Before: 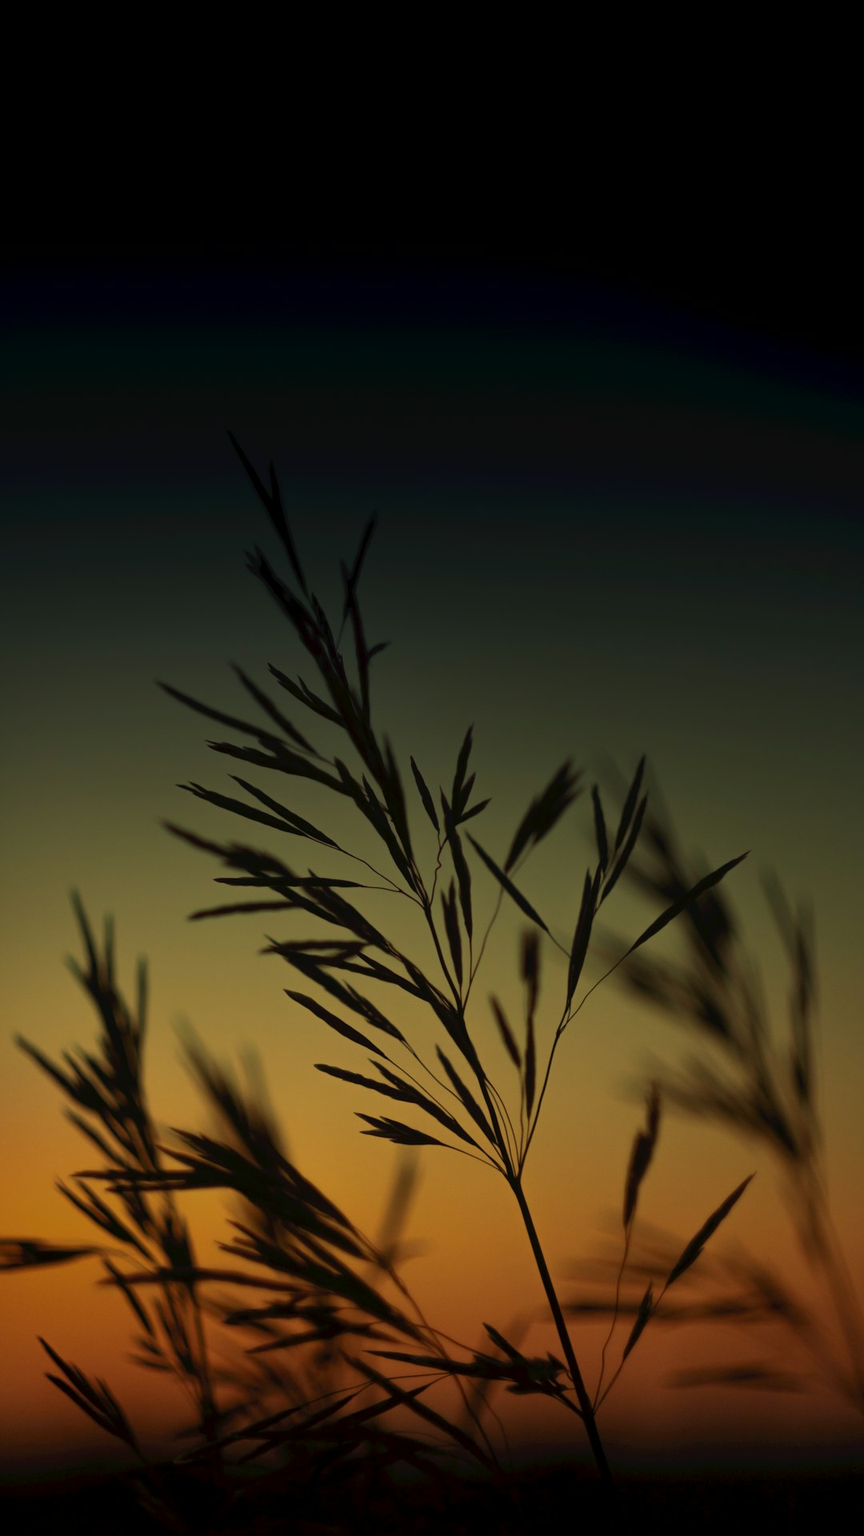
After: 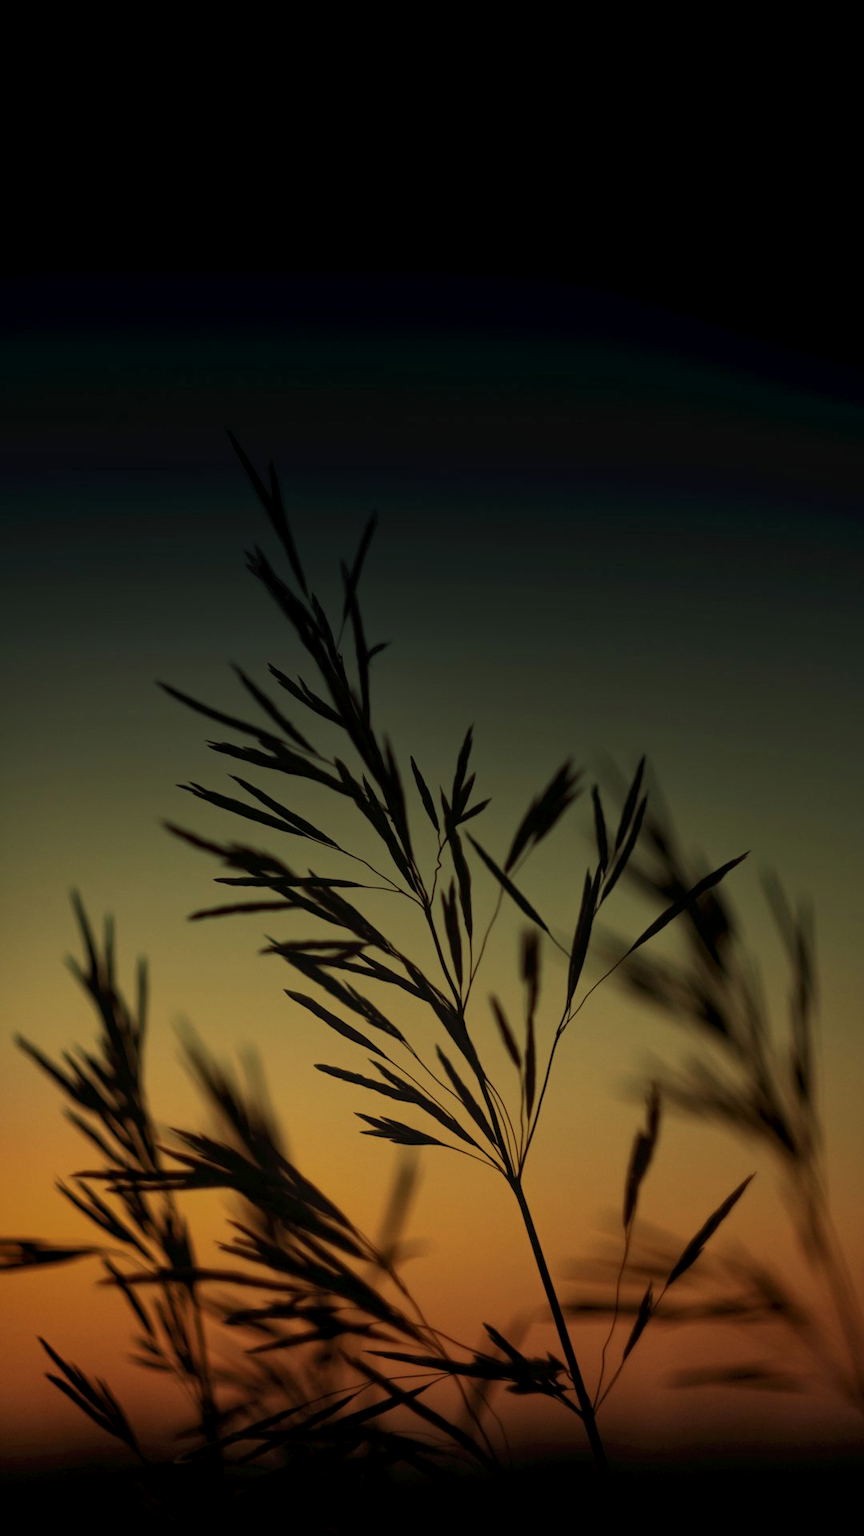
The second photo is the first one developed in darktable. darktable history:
contrast brightness saturation: saturation -0.04
local contrast: on, module defaults
